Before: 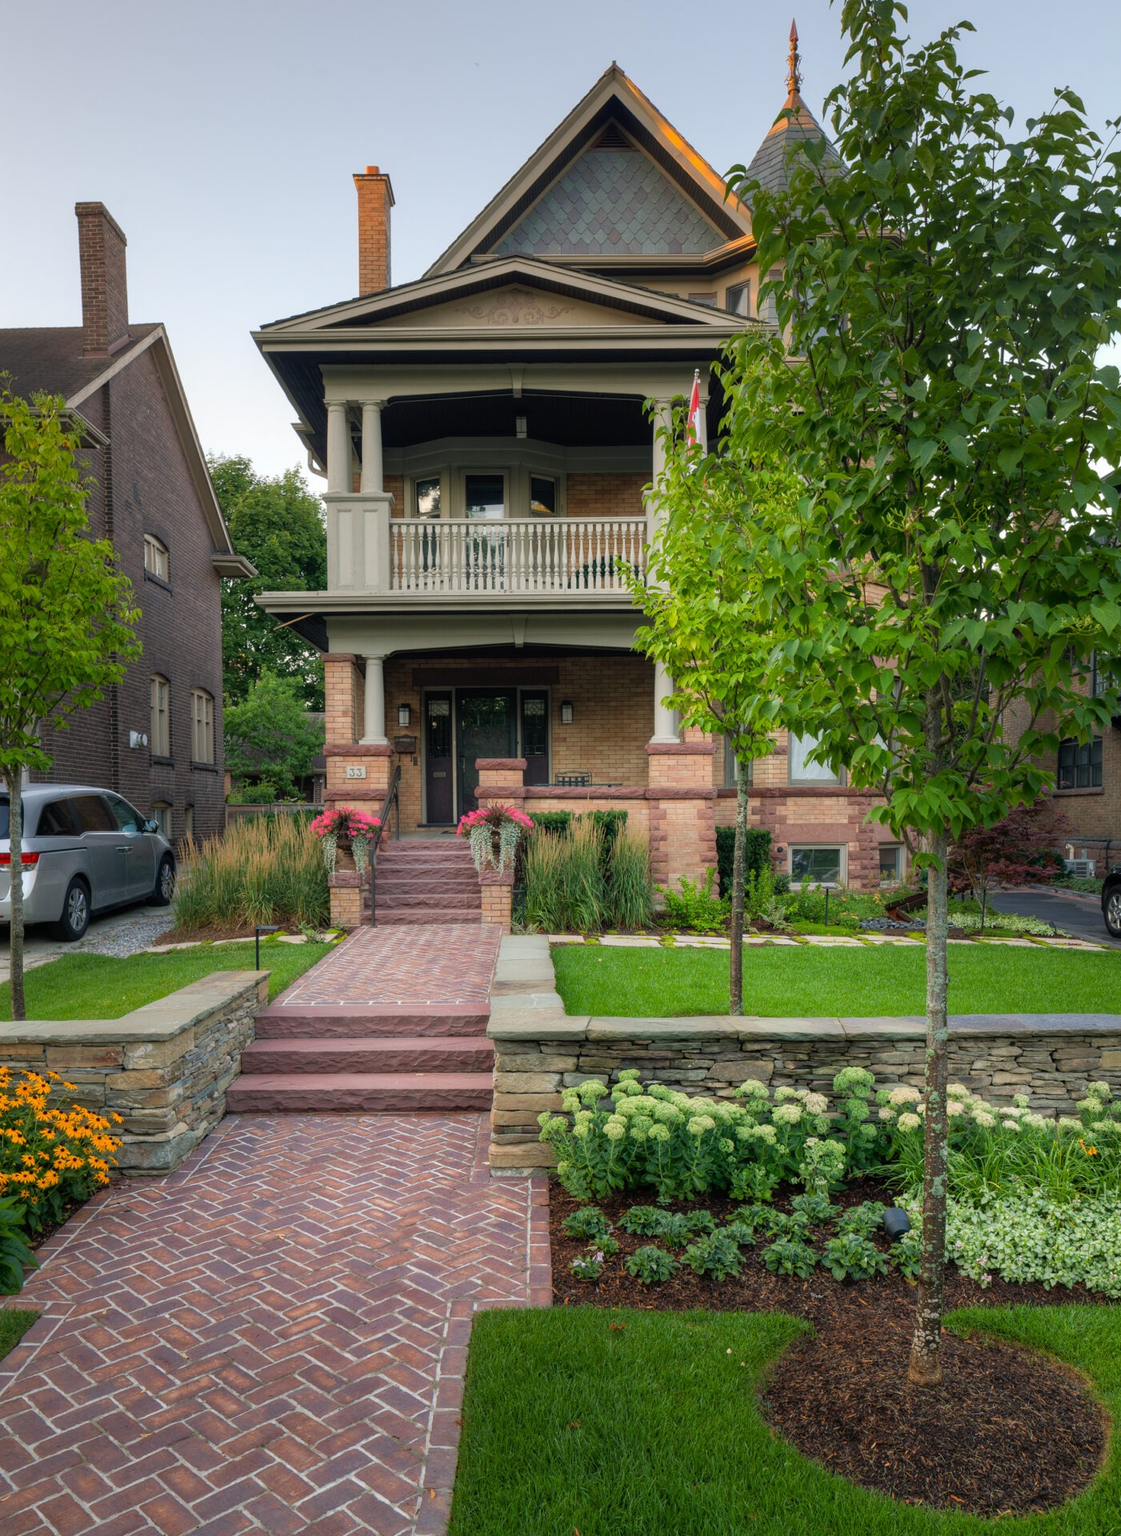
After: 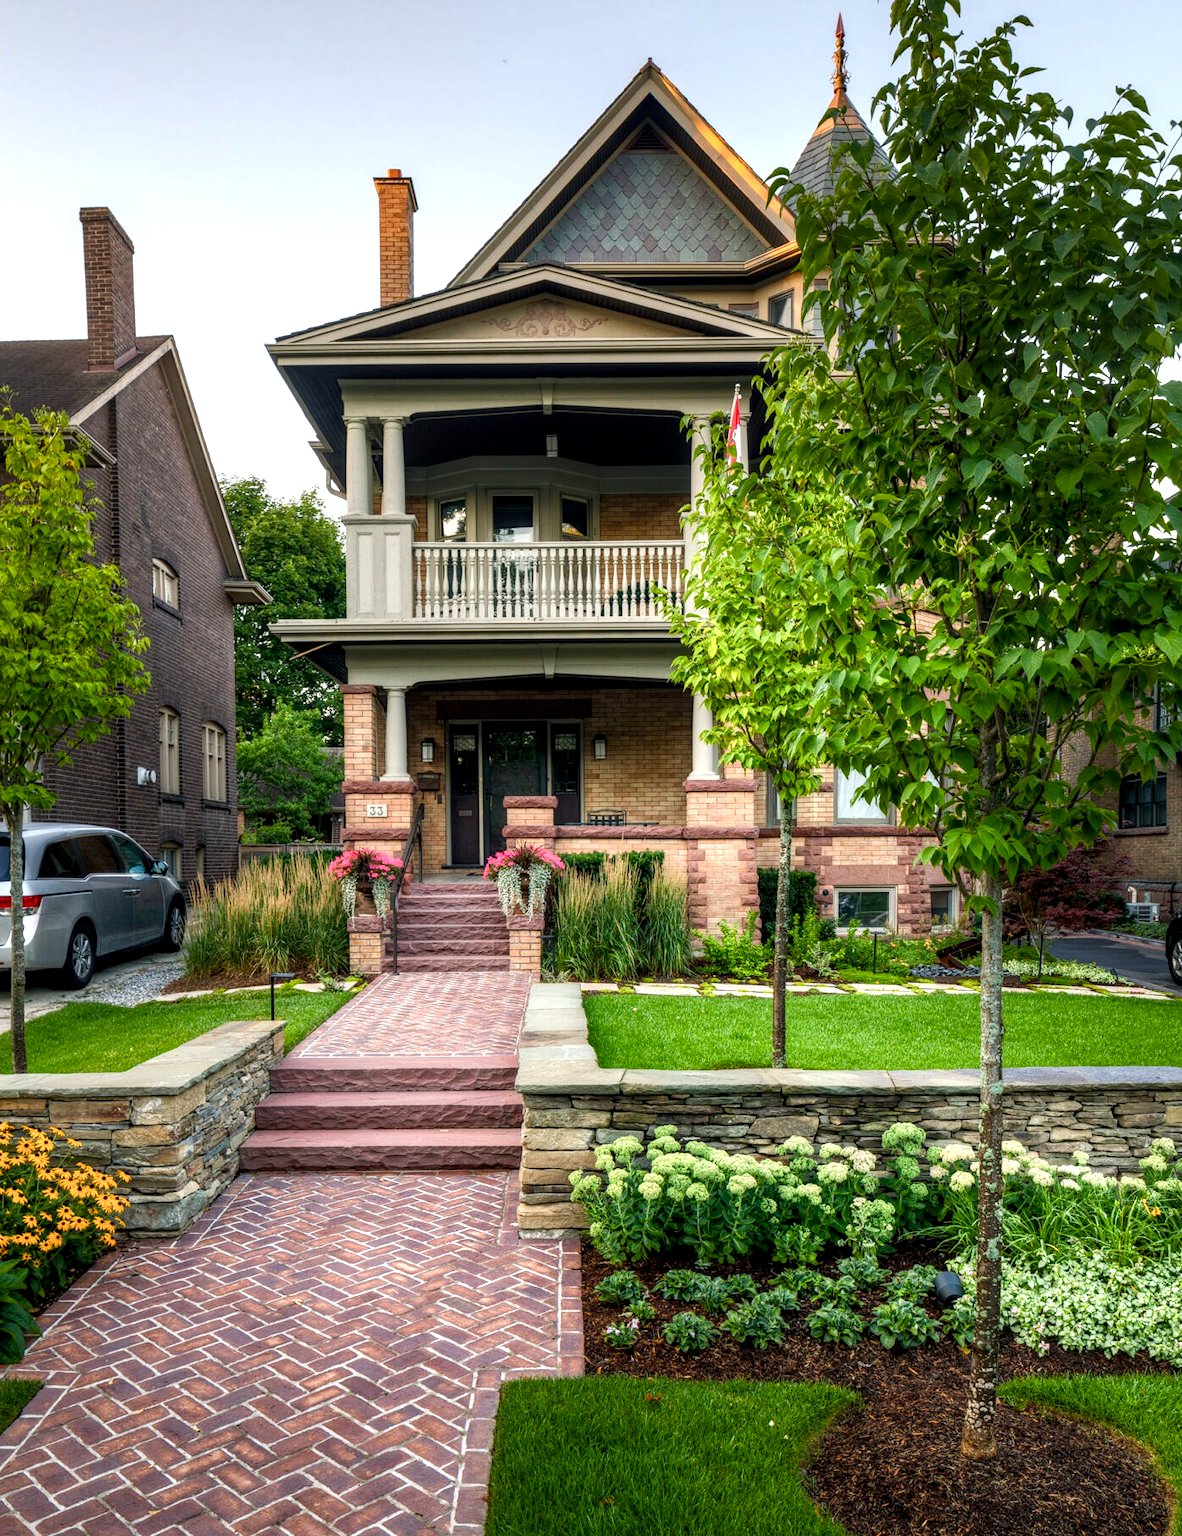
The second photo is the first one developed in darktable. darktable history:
color balance rgb: linear chroma grading › shadows 32%, linear chroma grading › global chroma -2%, linear chroma grading › mid-tones 4%, perceptual saturation grading › global saturation -2%, perceptual saturation grading › highlights -8%, perceptual saturation grading › mid-tones 8%, perceptual saturation grading › shadows 4%, perceptual brilliance grading › highlights 8%, perceptual brilliance grading › mid-tones 4%, perceptual brilliance grading › shadows 2%, global vibrance 16%, saturation formula JzAzBz (2021)
crop: top 0.448%, right 0.264%, bottom 5.045%
local contrast: detail 142%
tone equalizer: -8 EV -0.417 EV, -7 EV -0.389 EV, -6 EV -0.333 EV, -5 EV -0.222 EV, -3 EV 0.222 EV, -2 EV 0.333 EV, -1 EV 0.389 EV, +0 EV 0.417 EV, edges refinement/feathering 500, mask exposure compensation -1.57 EV, preserve details no
